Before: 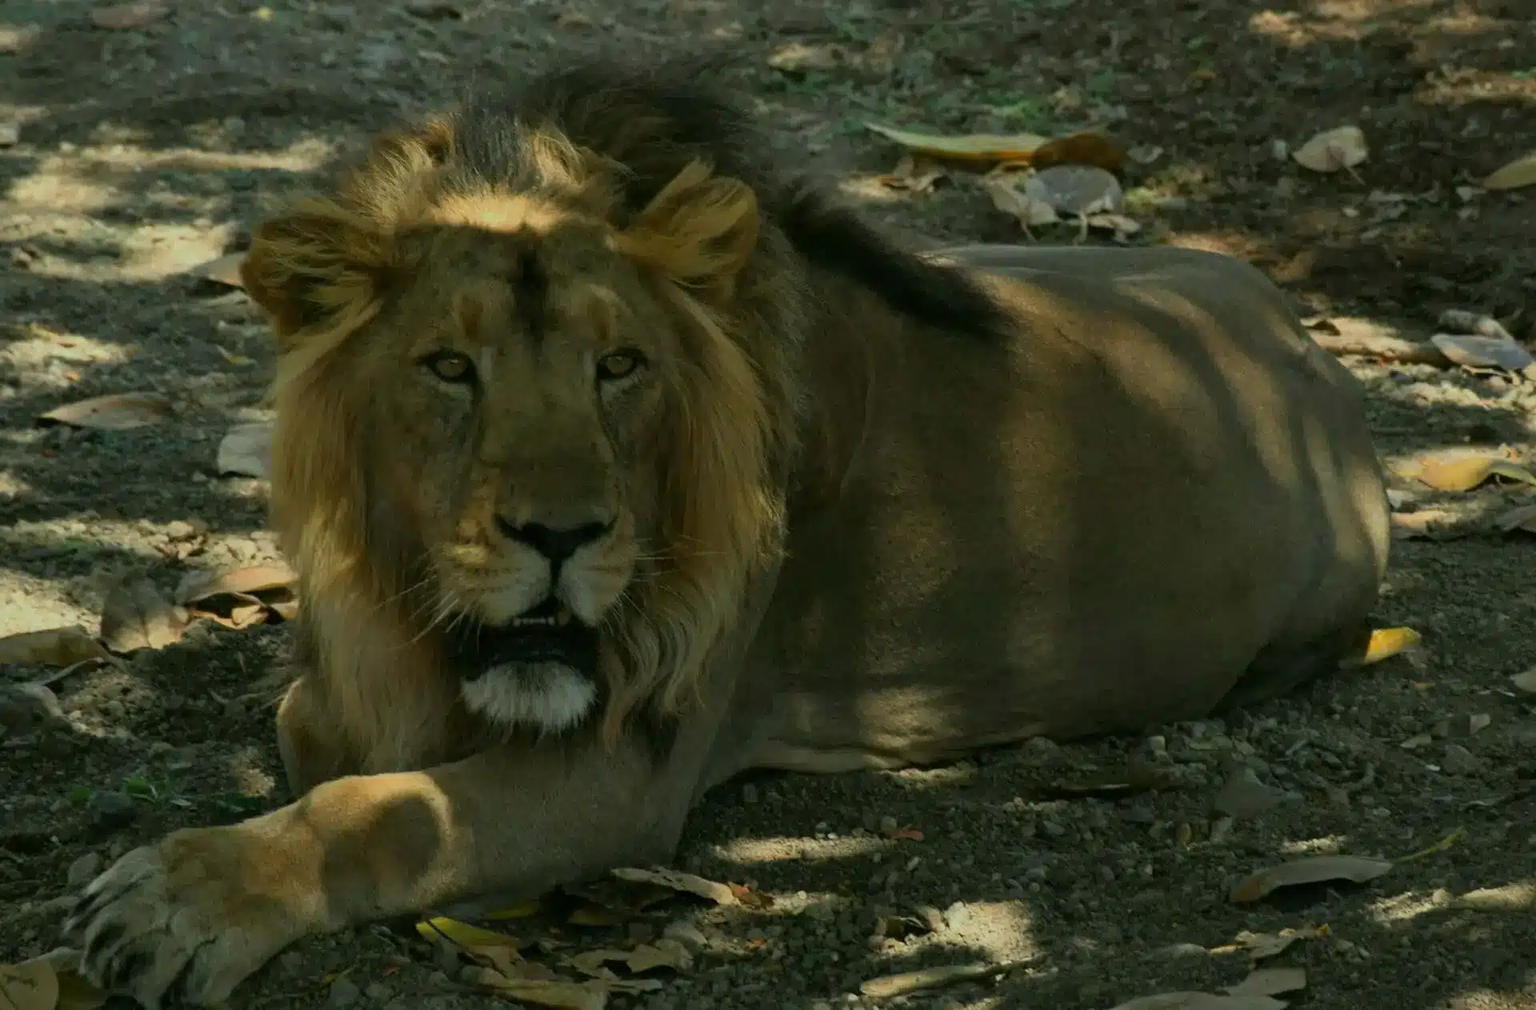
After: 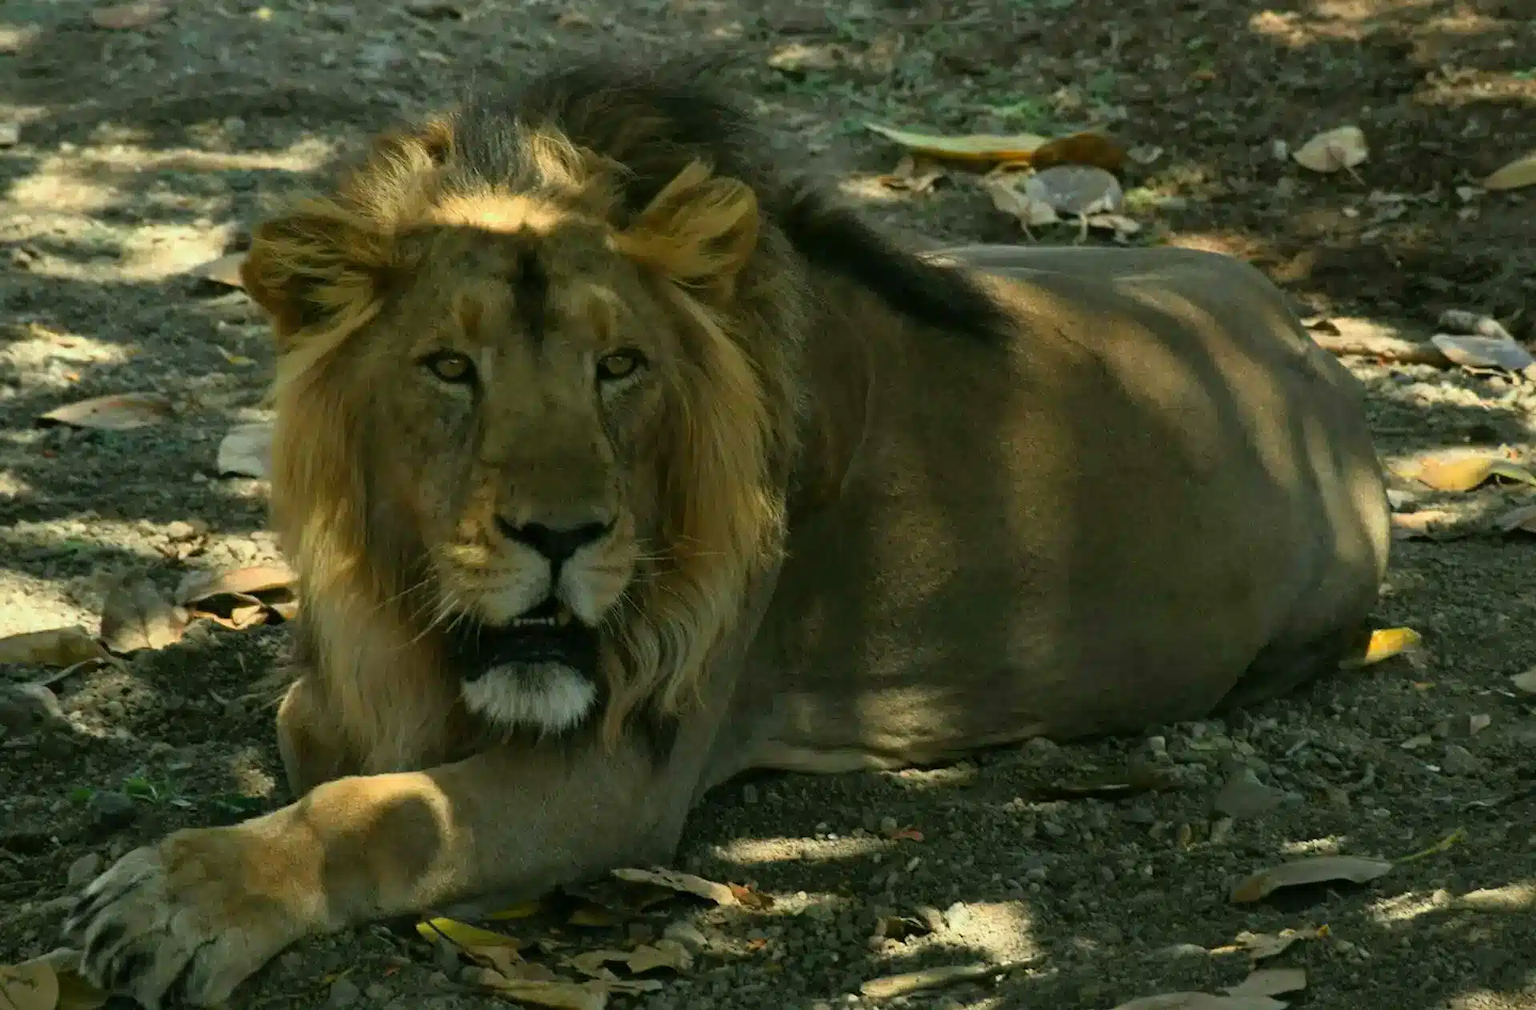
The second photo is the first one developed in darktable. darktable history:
levels: mode automatic, levels [0, 0.435, 0.917]
